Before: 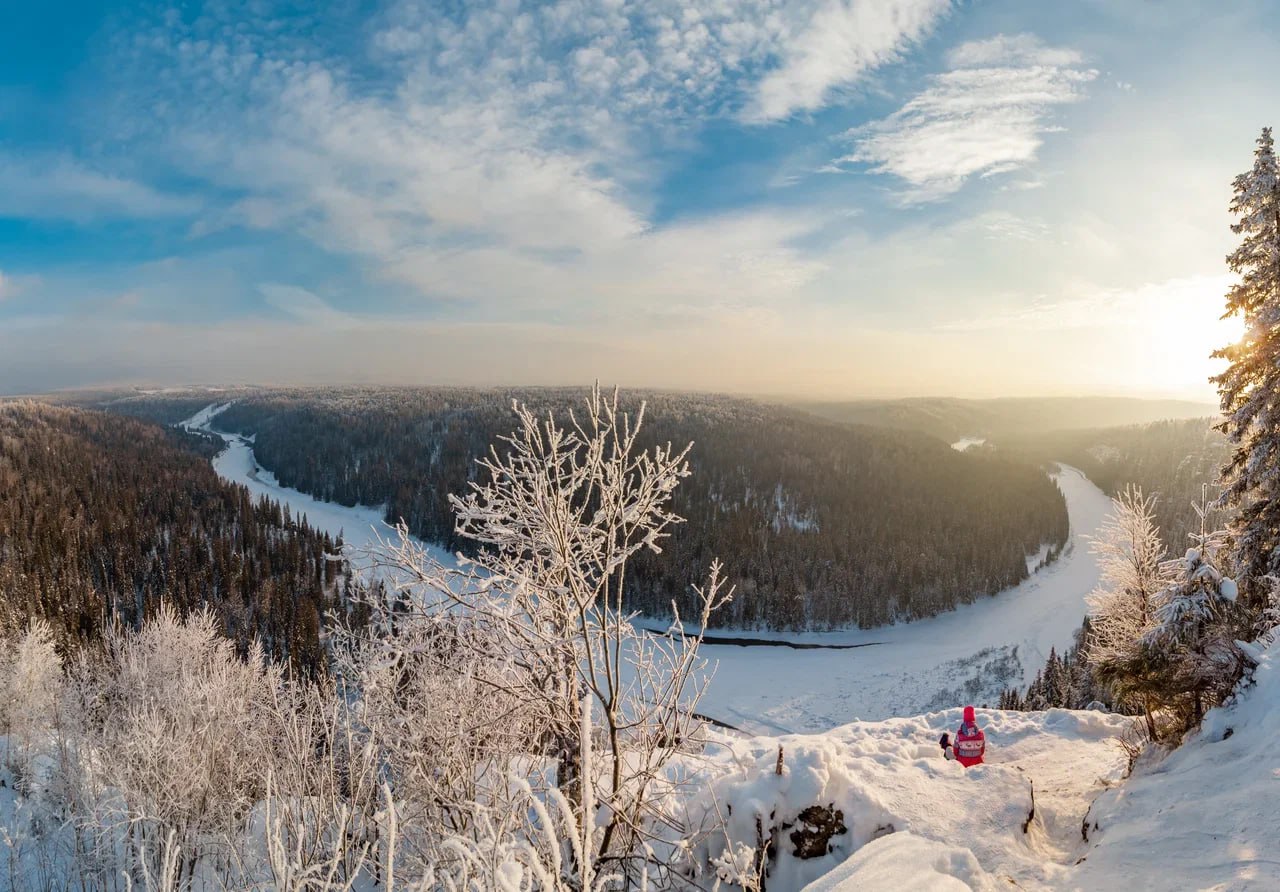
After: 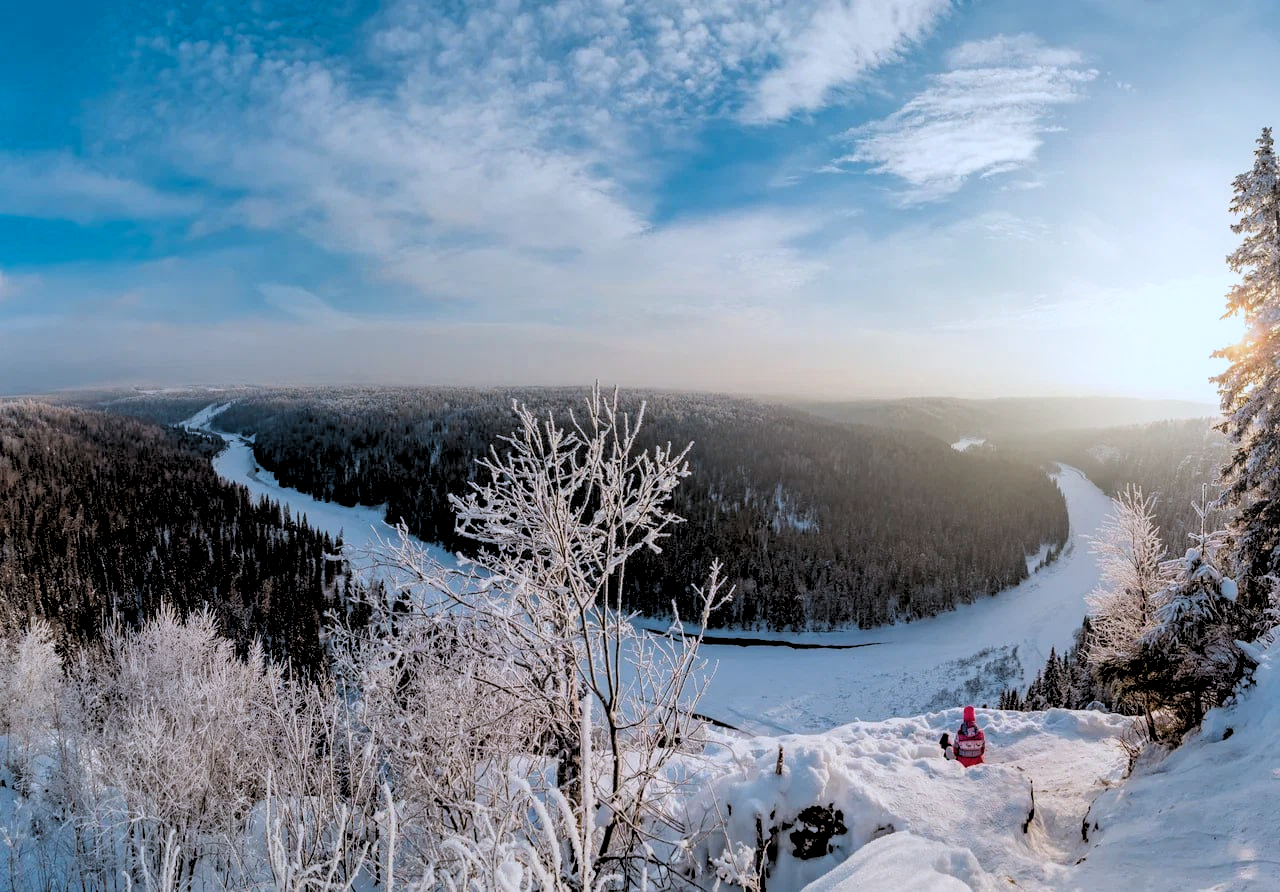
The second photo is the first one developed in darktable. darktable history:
color correction: highlights a* -2.24, highlights b* -18.1
bloom: size 15%, threshold 97%, strength 7%
exposure: black level correction -0.015, exposure -0.125 EV
rgb levels: levels [[0.029, 0.461, 0.922], [0, 0.5, 1], [0, 0.5, 1]]
